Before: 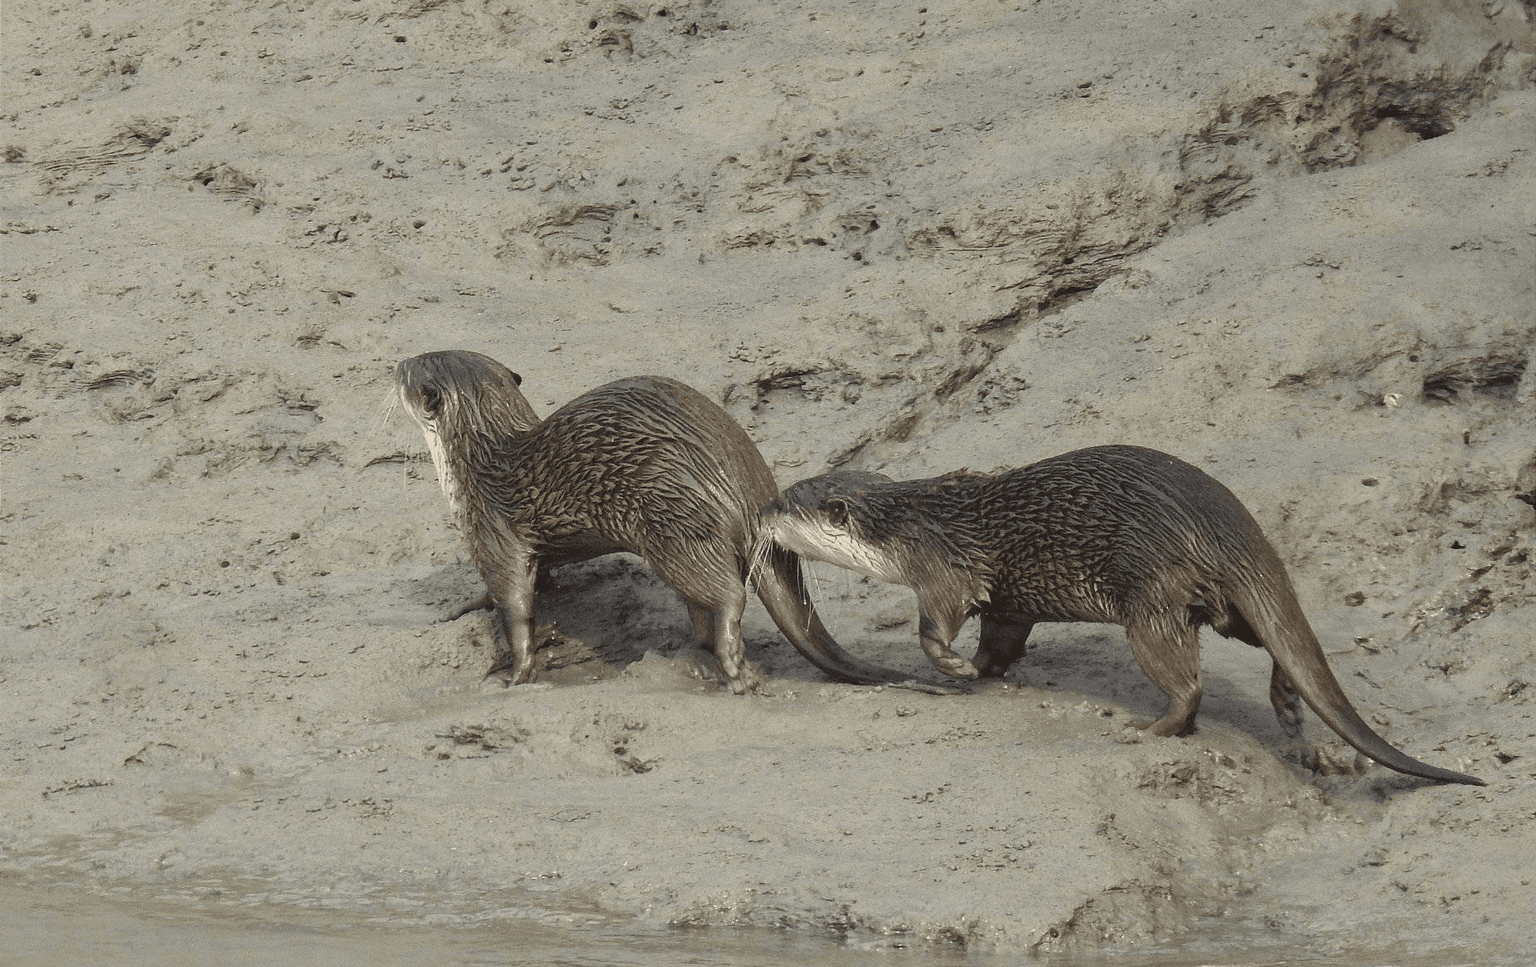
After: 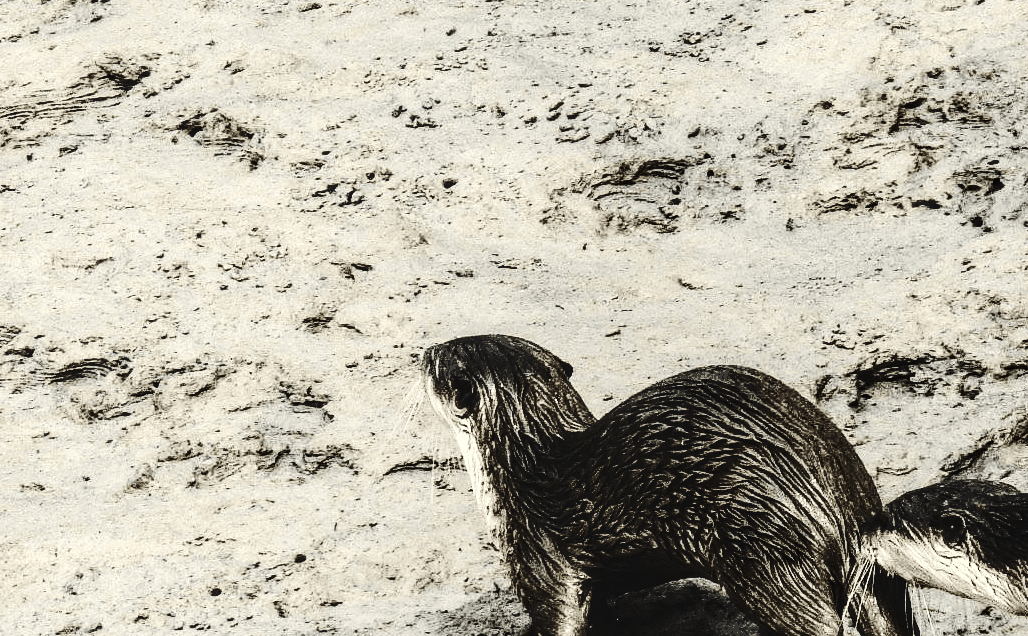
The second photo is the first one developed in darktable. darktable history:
exposure: exposure 0.124 EV, compensate highlight preservation false
crop and rotate: left 3.06%, top 7.522%, right 41.32%, bottom 37.804%
tone equalizer: -8 EV -0.752 EV, -7 EV -0.729 EV, -6 EV -0.607 EV, -5 EV -0.402 EV, -3 EV 0.366 EV, -2 EV 0.6 EV, -1 EV 0.694 EV, +0 EV 0.743 EV
color balance rgb: perceptual saturation grading › global saturation 31.116%, perceptual brilliance grading › highlights 2.058%, perceptual brilliance grading › mid-tones -49.425%, perceptual brilliance grading › shadows -49.748%
tone curve: curves: ch0 [(0, 0) (0.106, 0.026) (0.275, 0.155) (0.392, 0.314) (0.513, 0.481) (0.657, 0.667) (1, 1)]; ch1 [(0, 0) (0.5, 0.511) (0.536, 0.579) (0.587, 0.69) (1, 1)]; ch2 [(0, 0) (0.5, 0.5) (0.55, 0.552) (0.625, 0.699) (1, 1)], preserve colors none
contrast brightness saturation: contrast 0.252, saturation -0.309
local contrast: on, module defaults
